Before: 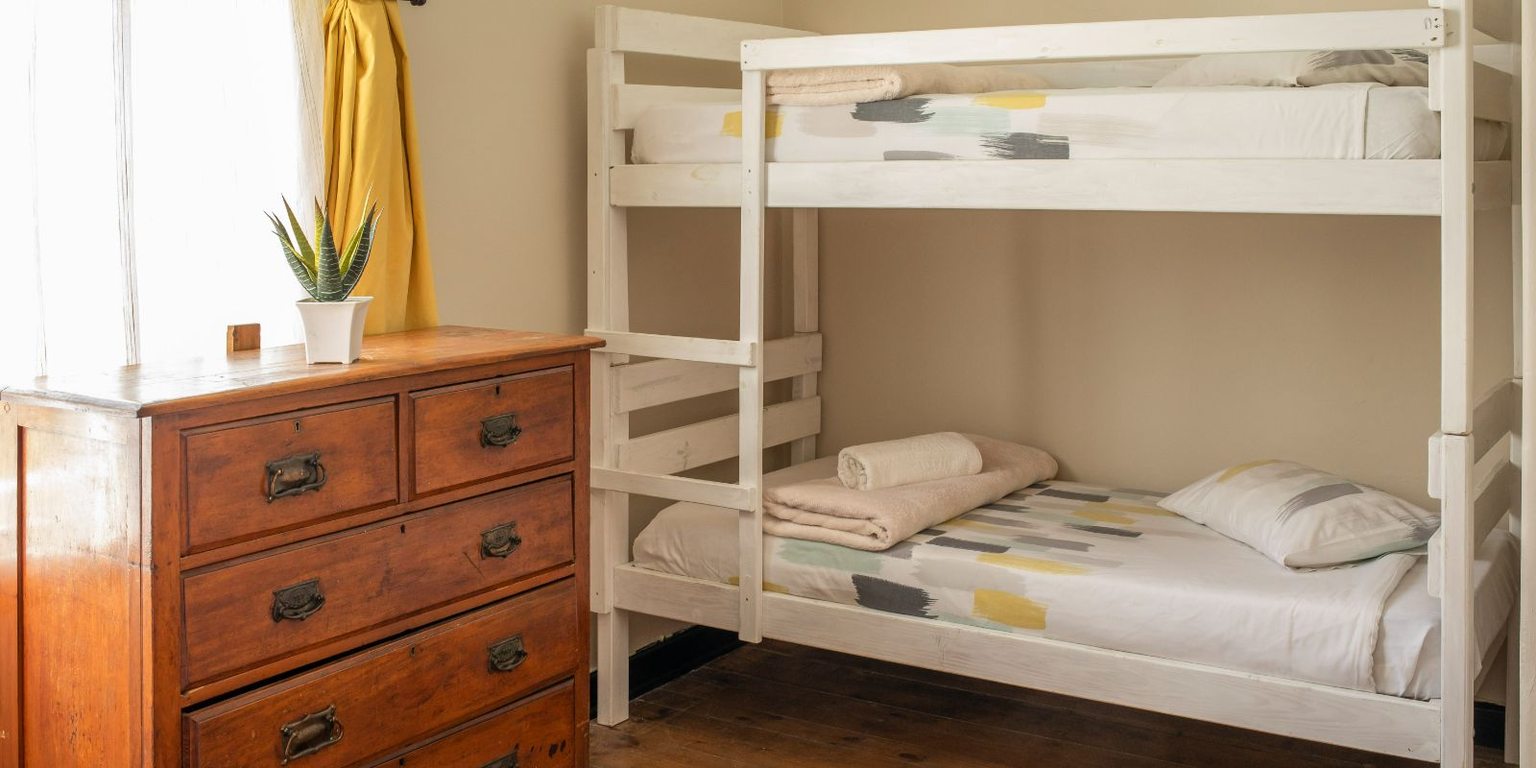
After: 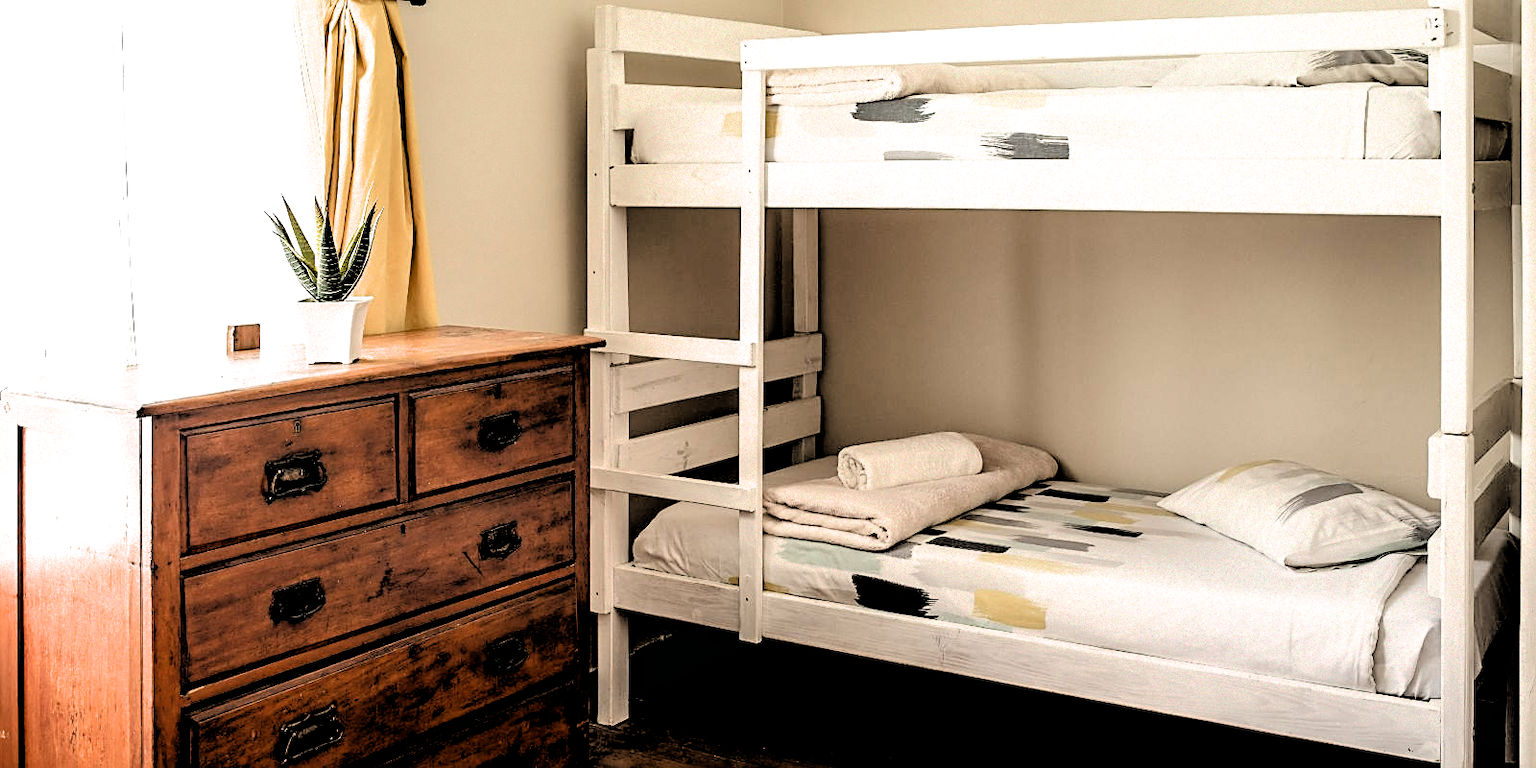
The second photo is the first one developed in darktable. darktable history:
filmic rgb: black relative exposure -1 EV, white relative exposure 2.05 EV, hardness 1.52, contrast 2.25, enable highlight reconstruction true
sharpen: on, module defaults
